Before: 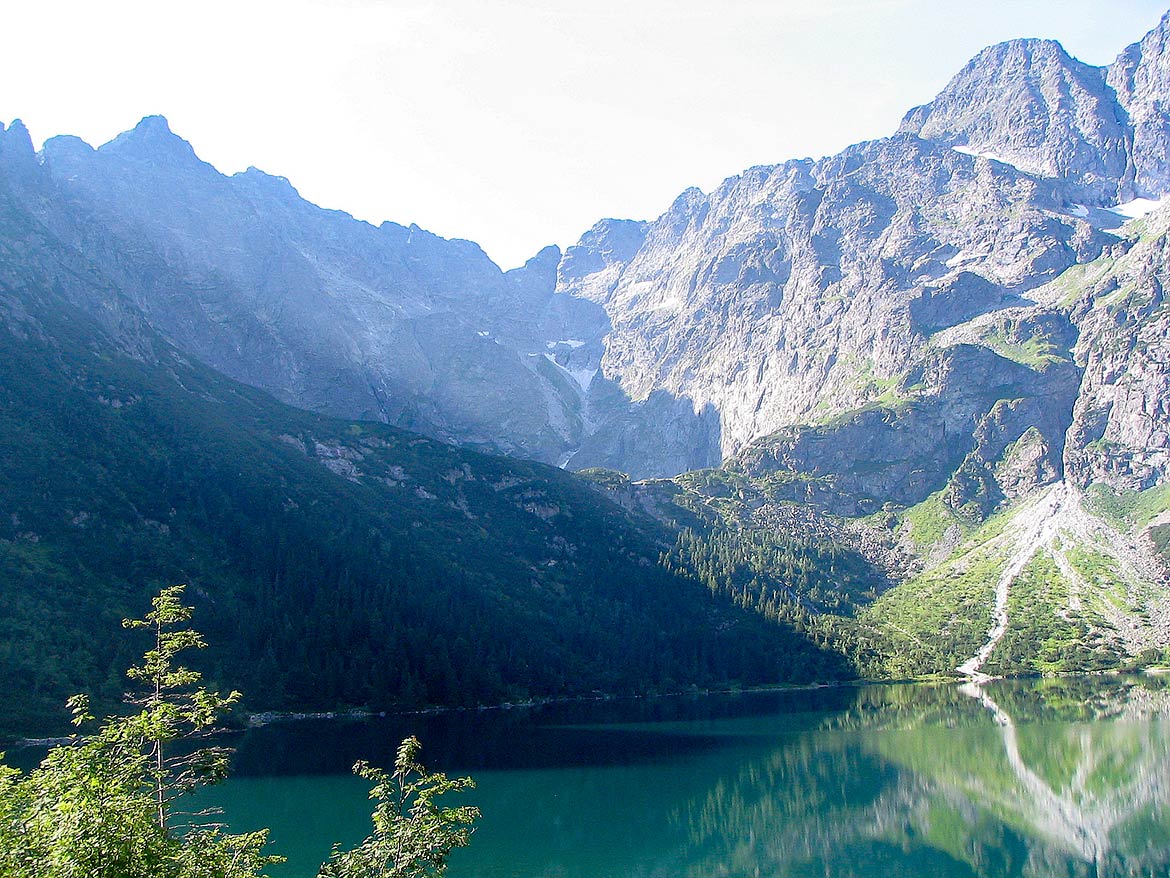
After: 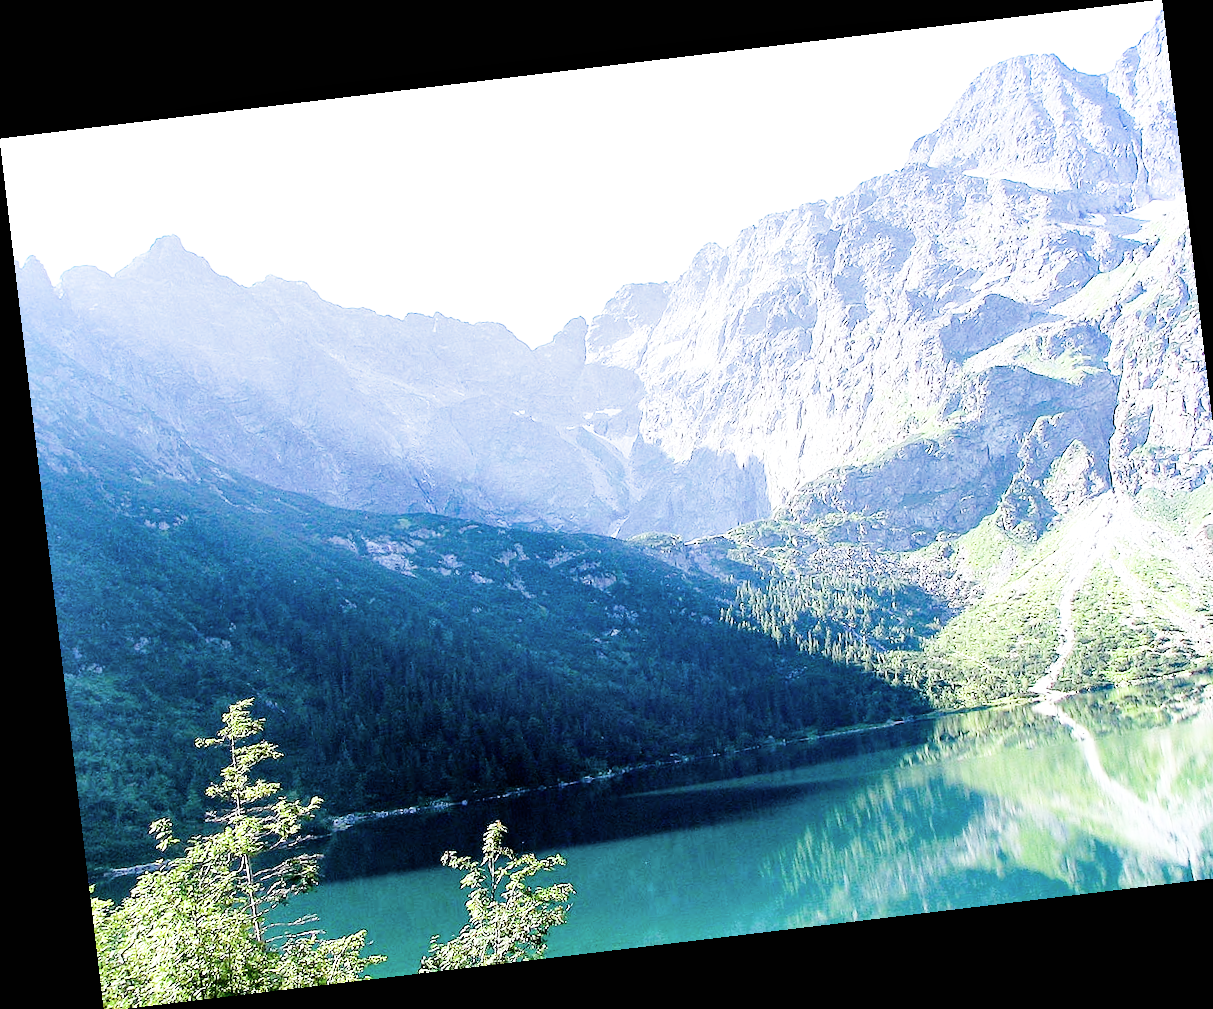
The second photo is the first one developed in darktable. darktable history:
rotate and perspective: rotation -6.83°, automatic cropping off
exposure: black level correction 0, exposure 1.45 EV, compensate exposure bias true, compensate highlight preservation false
color balance rgb: perceptual saturation grading › global saturation 20%, perceptual saturation grading › highlights -25%, perceptual saturation grading › shadows 25%
filmic rgb: black relative exposure -5 EV, white relative exposure 3.5 EV, hardness 3.19, contrast 1.4, highlights saturation mix -30%
shadows and highlights: shadows 37.27, highlights -28.18, soften with gaussian
white balance: red 0.982, blue 1.018
contrast brightness saturation: saturation -0.1
crop: right 4.126%, bottom 0.031%
